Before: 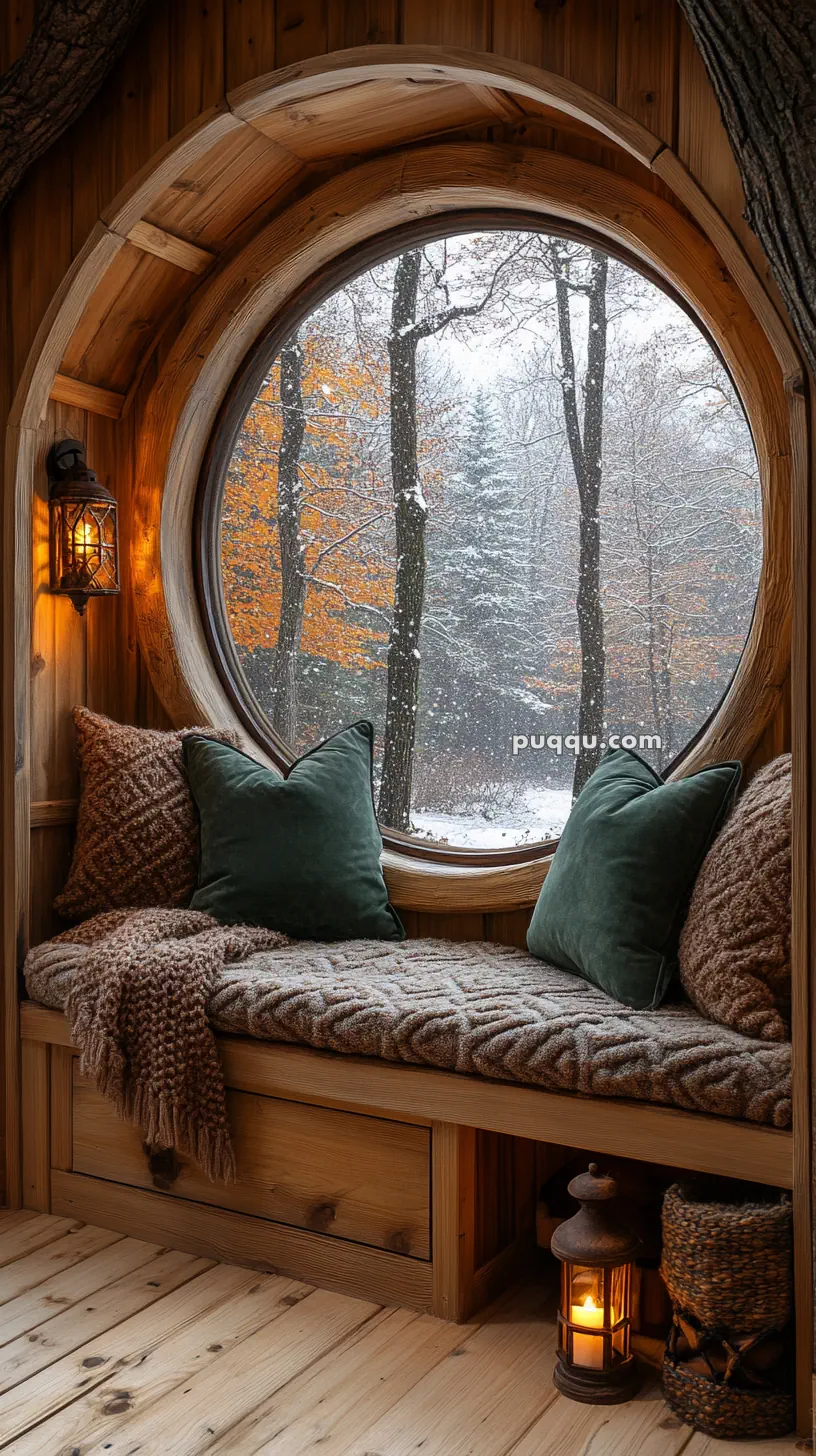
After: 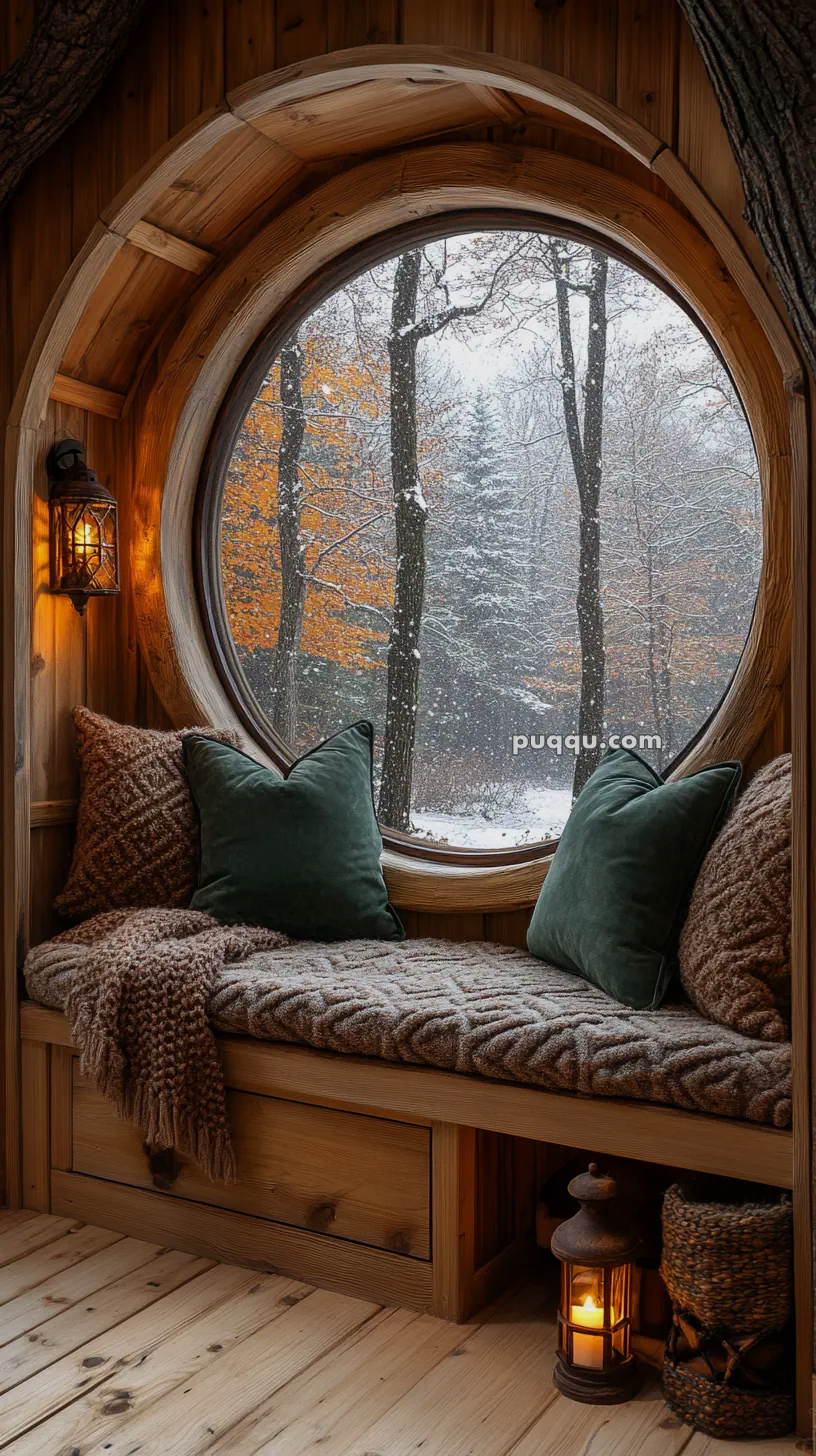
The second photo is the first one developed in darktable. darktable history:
exposure: exposure -0.27 EV, compensate exposure bias true, compensate highlight preservation false
